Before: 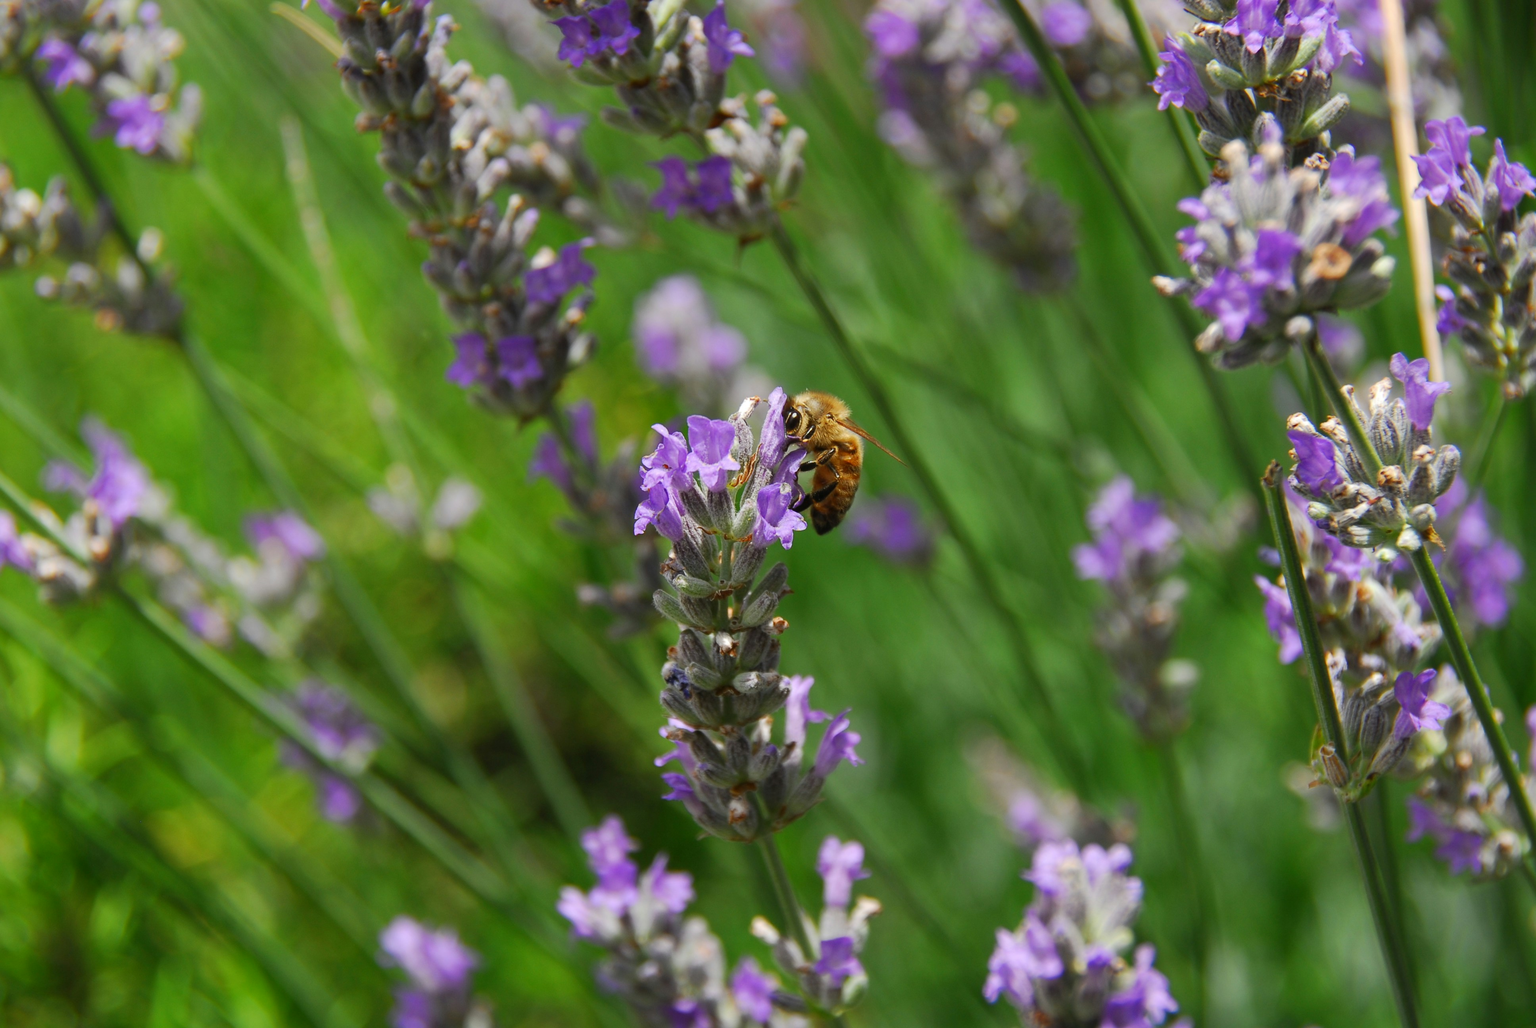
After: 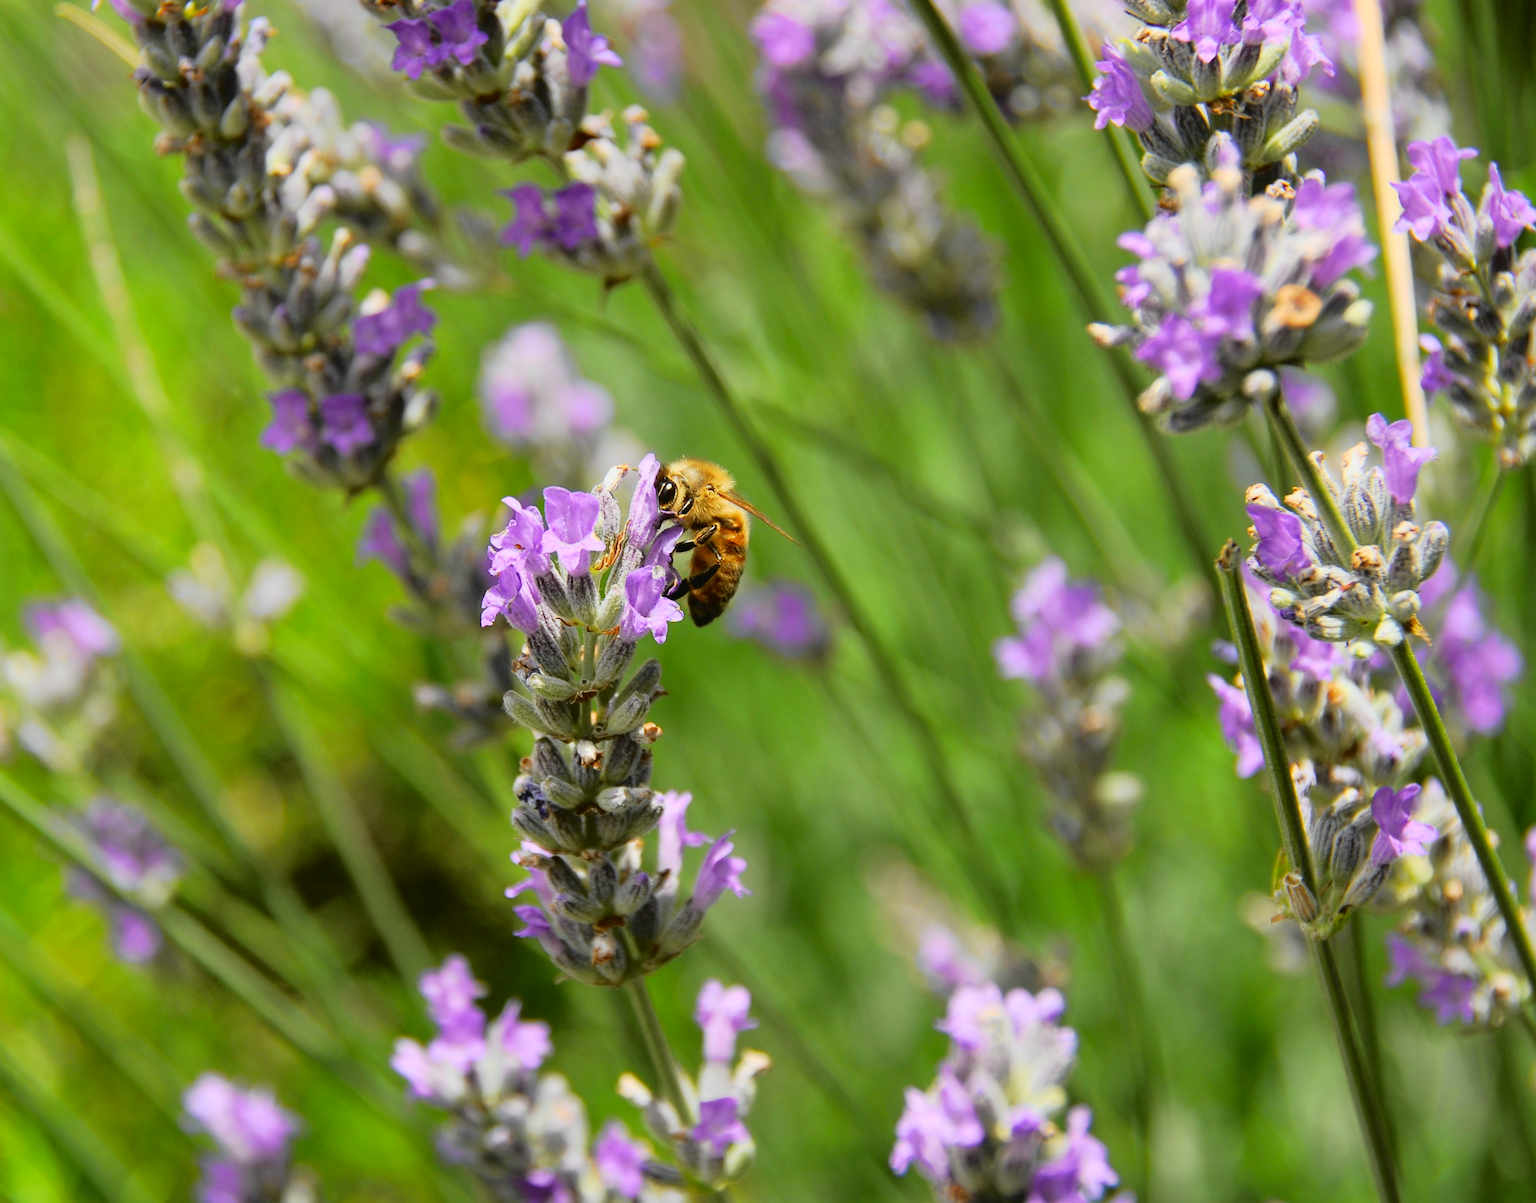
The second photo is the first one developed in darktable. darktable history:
tone curve: curves: ch0 [(0, 0.013) (0.129, 0.1) (0.291, 0.375) (0.46, 0.576) (0.667, 0.78) (0.851, 0.903) (0.997, 0.951)]; ch1 [(0, 0) (0.353, 0.344) (0.45, 0.46) (0.498, 0.495) (0.528, 0.531) (0.563, 0.566) (0.592, 0.609) (0.657, 0.672) (1, 1)]; ch2 [(0, 0) (0.333, 0.346) (0.375, 0.375) (0.427, 0.44) (0.5, 0.501) (0.505, 0.505) (0.544, 0.573) (0.576, 0.615) (0.612, 0.644) (0.66, 0.715) (1, 1)], color space Lab, independent channels, preserve colors none
crop and rotate: left 14.584%
